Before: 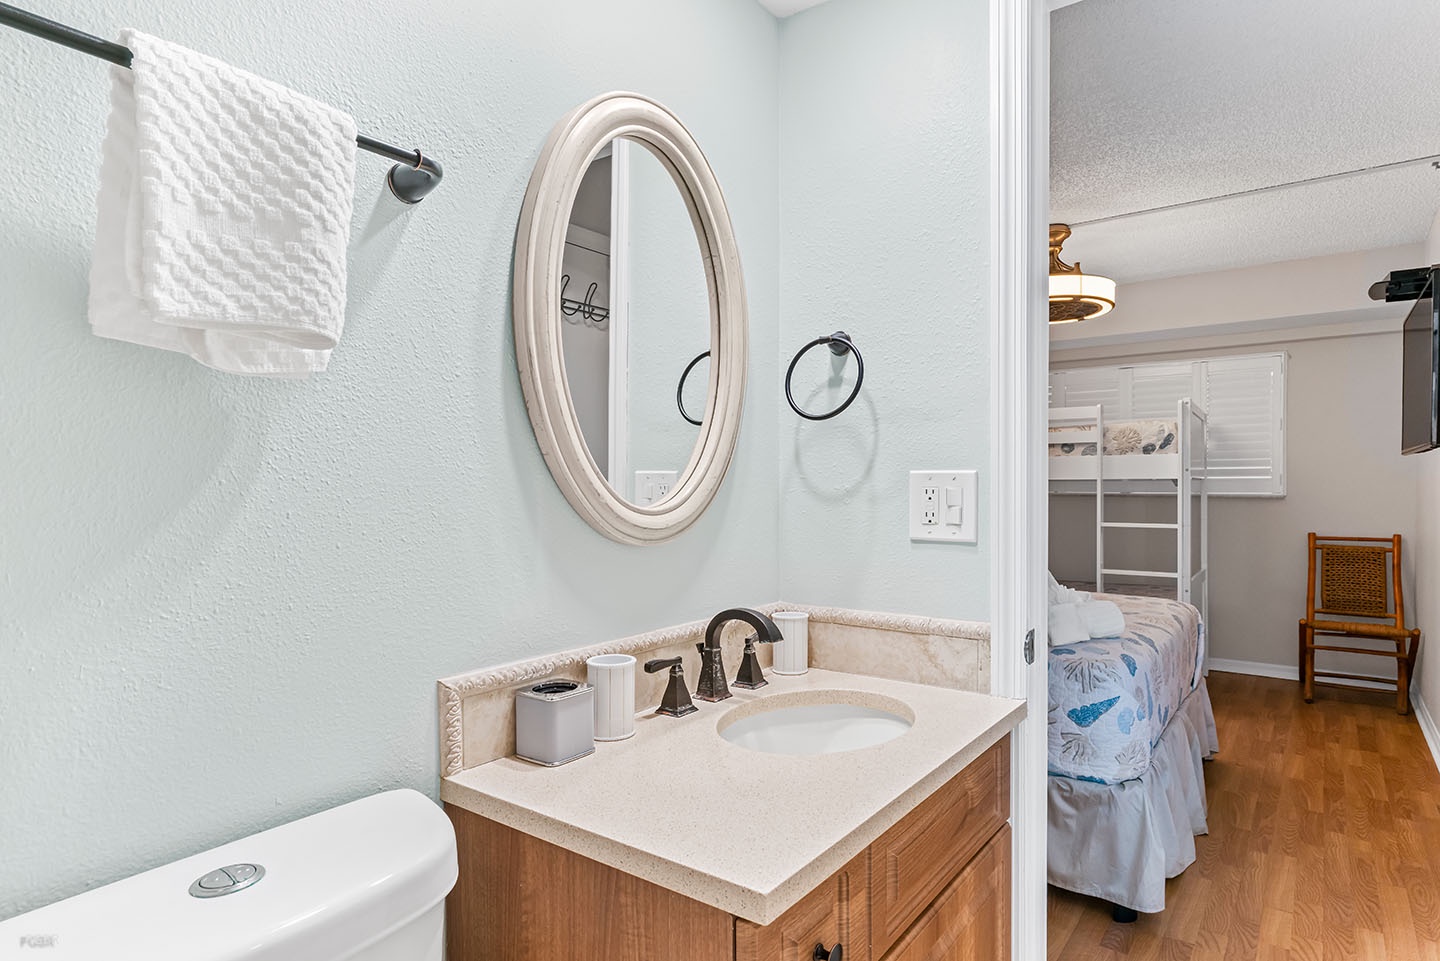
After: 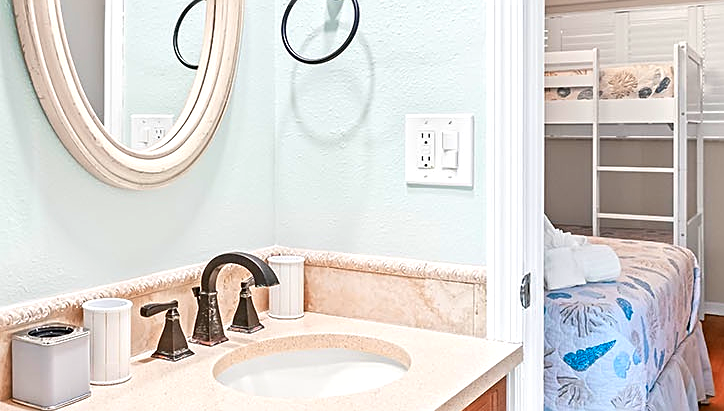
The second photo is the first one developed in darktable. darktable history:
contrast brightness saturation: saturation 0.504
exposure: black level correction 0, exposure 0.5 EV, compensate highlight preservation false
crop: left 35.051%, top 37.129%, right 14.646%, bottom 20.085%
sharpen: on, module defaults
color zones: curves: ch2 [(0, 0.5) (0.084, 0.497) (0.323, 0.335) (0.4, 0.497) (1, 0.5)]
